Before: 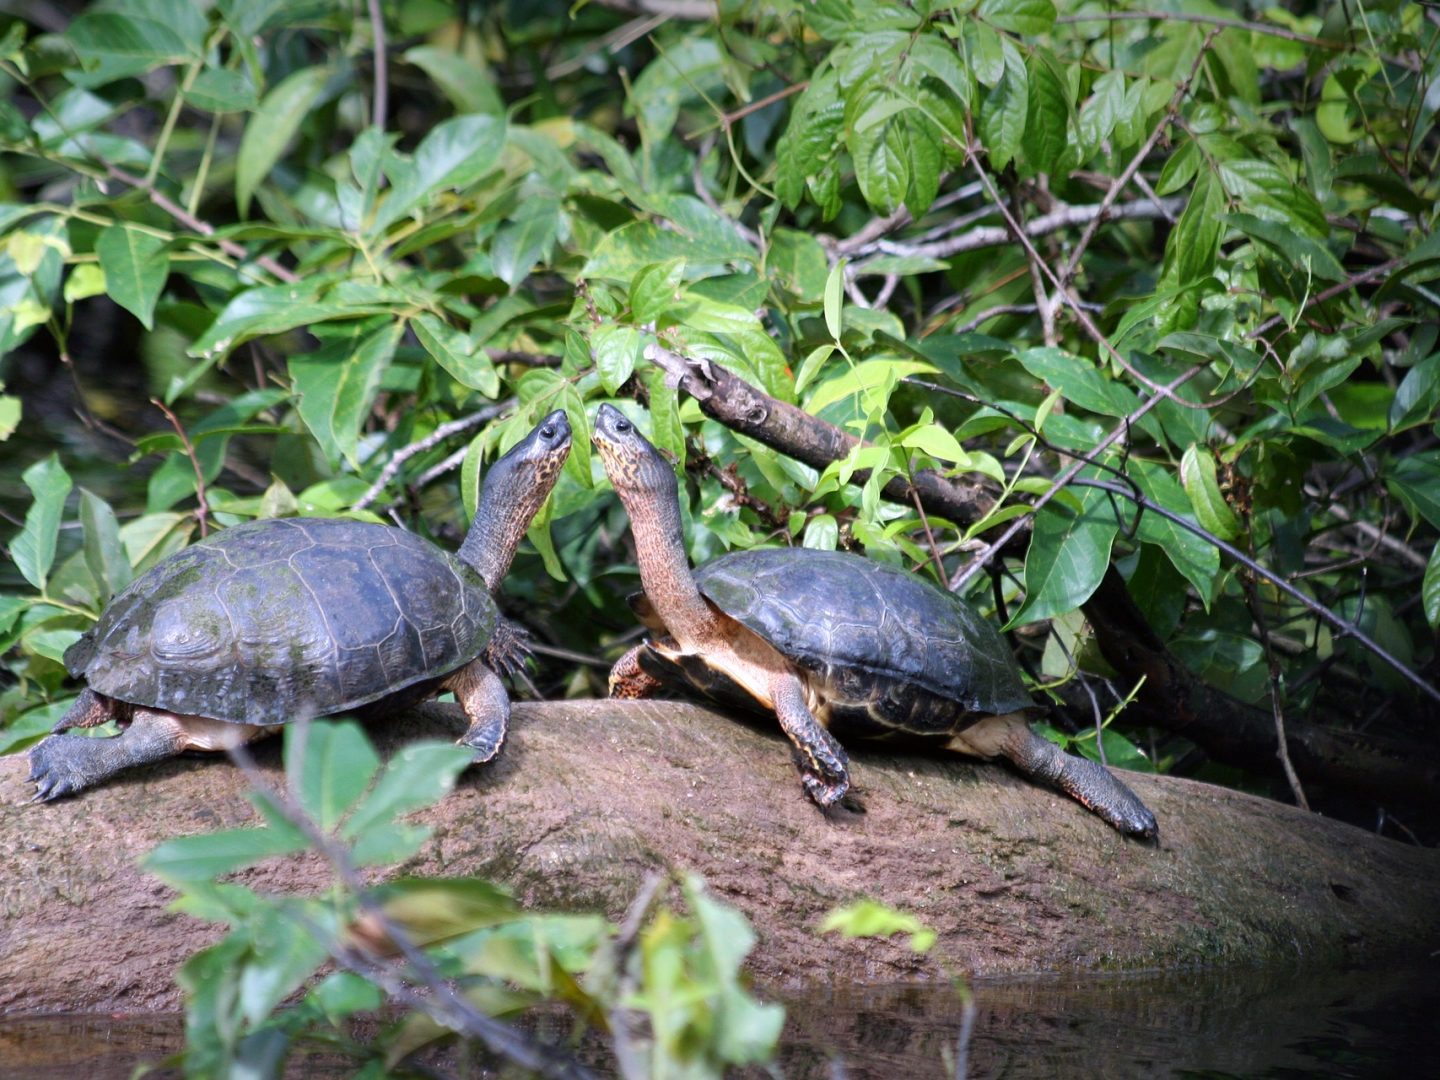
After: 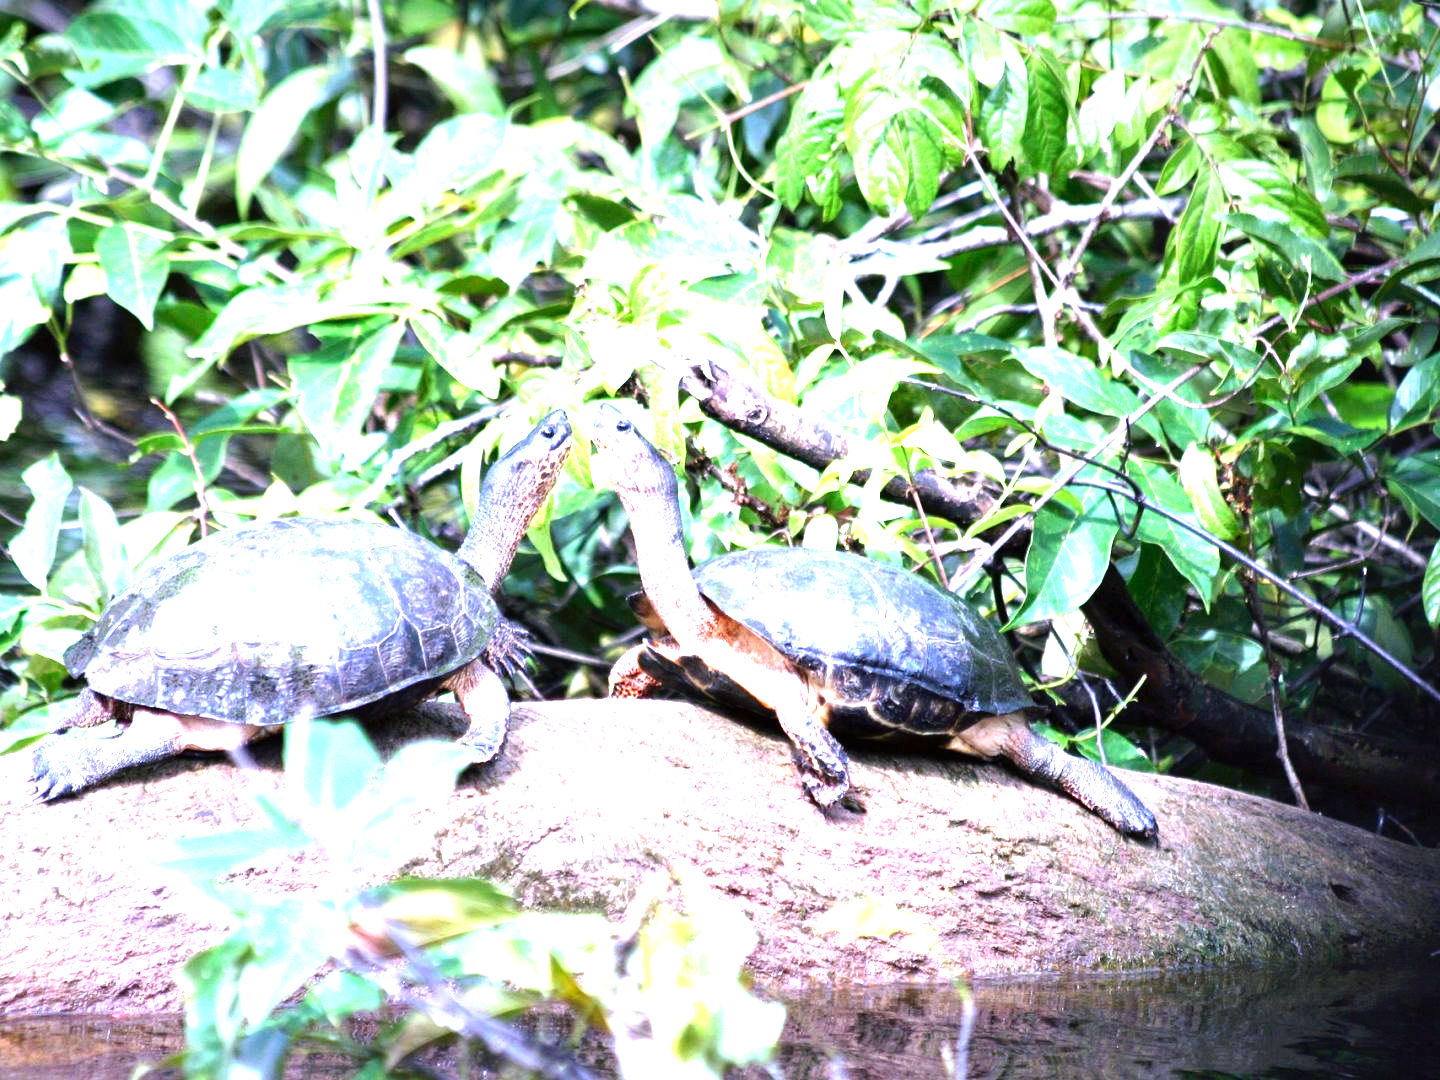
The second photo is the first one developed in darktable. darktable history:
color calibration: illuminant as shot in camera, x 0.363, y 0.385, temperature 4528.04 K
levels: levels [0, 0.281, 0.562]
